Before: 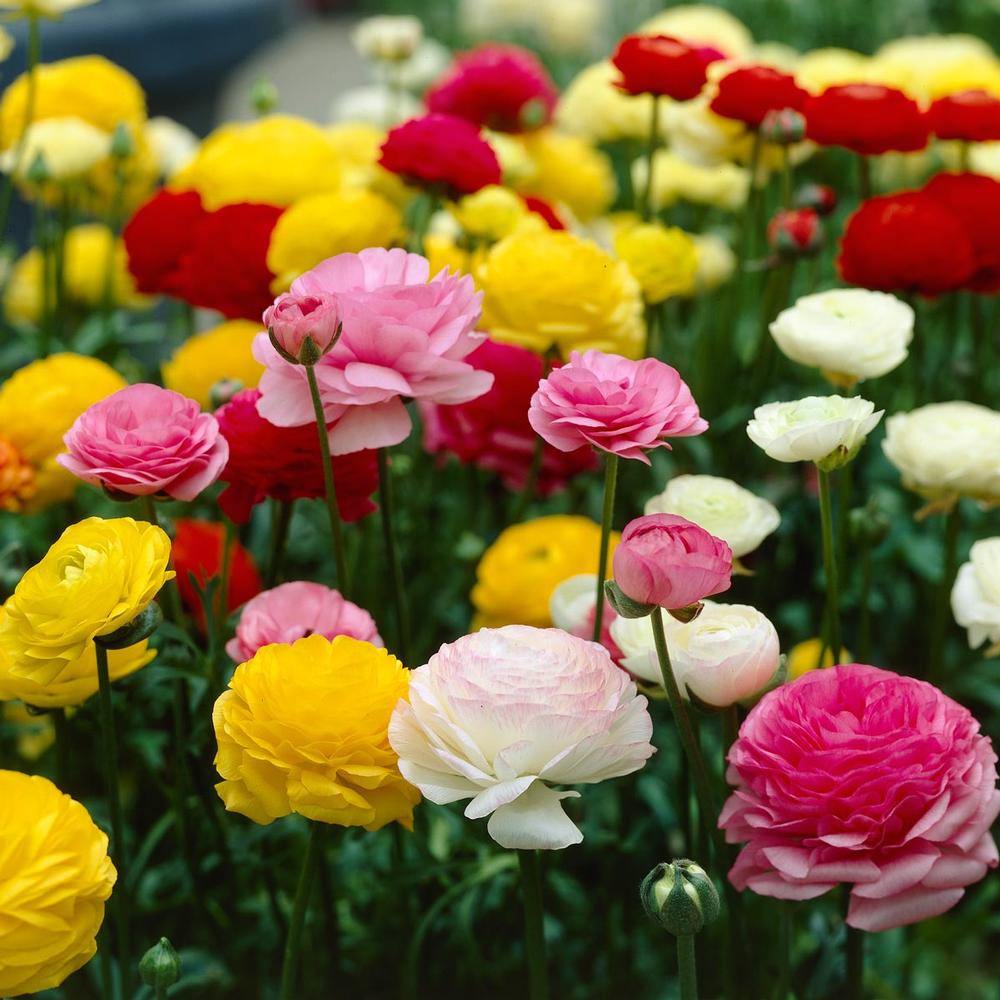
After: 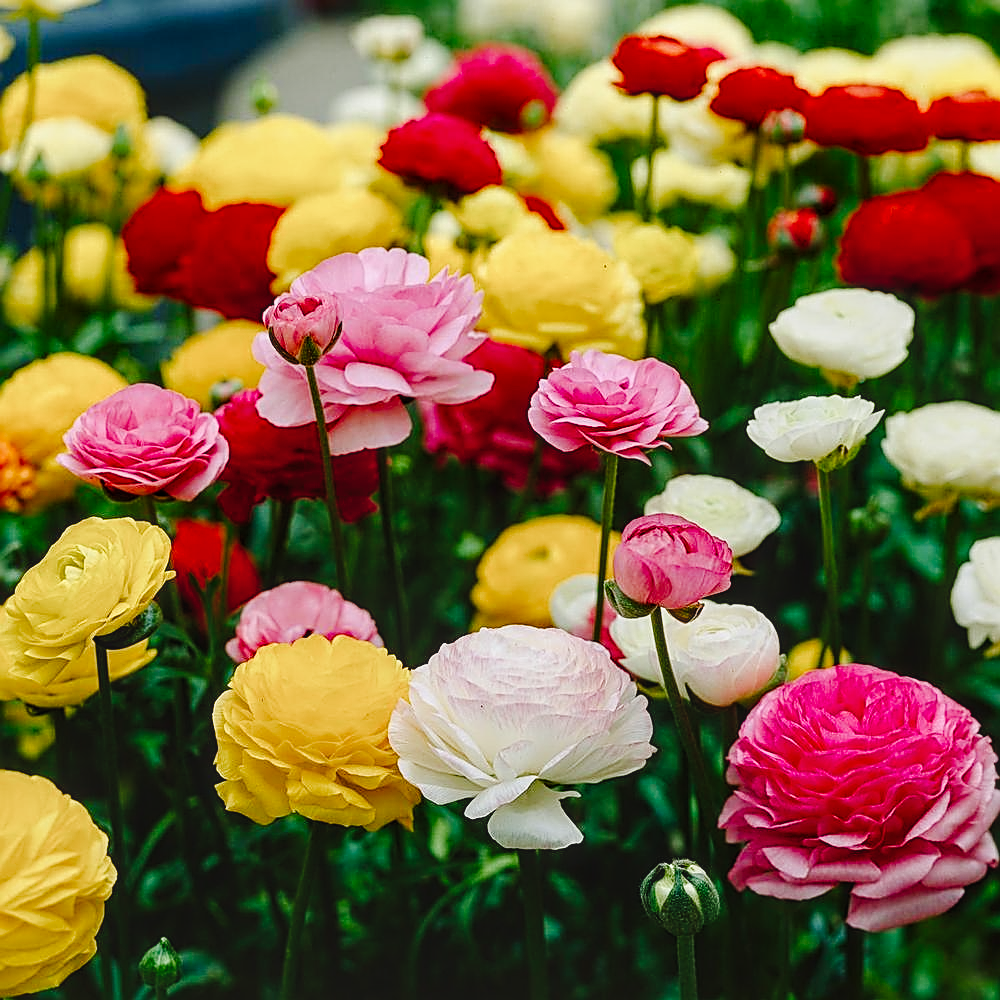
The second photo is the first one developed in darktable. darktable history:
sharpen: amount 0.9
tone curve: curves: ch0 [(0, 0.023) (0.1, 0.084) (0.184, 0.168) (0.45, 0.54) (0.57, 0.683) (0.722, 0.825) (0.877, 0.948) (1, 1)]; ch1 [(0, 0) (0.414, 0.395) (0.453, 0.437) (0.502, 0.509) (0.521, 0.519) (0.573, 0.568) (0.618, 0.61) (0.654, 0.642) (1, 1)]; ch2 [(0, 0) (0.421, 0.43) (0.45, 0.463) (0.492, 0.504) (0.511, 0.519) (0.557, 0.557) (0.602, 0.605) (1, 1)], preserve colors none
color balance rgb: perceptual saturation grading › global saturation 20%, perceptual saturation grading › highlights -49.081%, perceptual saturation grading › shadows 25.095%, global vibrance 10.828%
exposure: exposure -0.44 EV, compensate highlight preservation false
local contrast: on, module defaults
